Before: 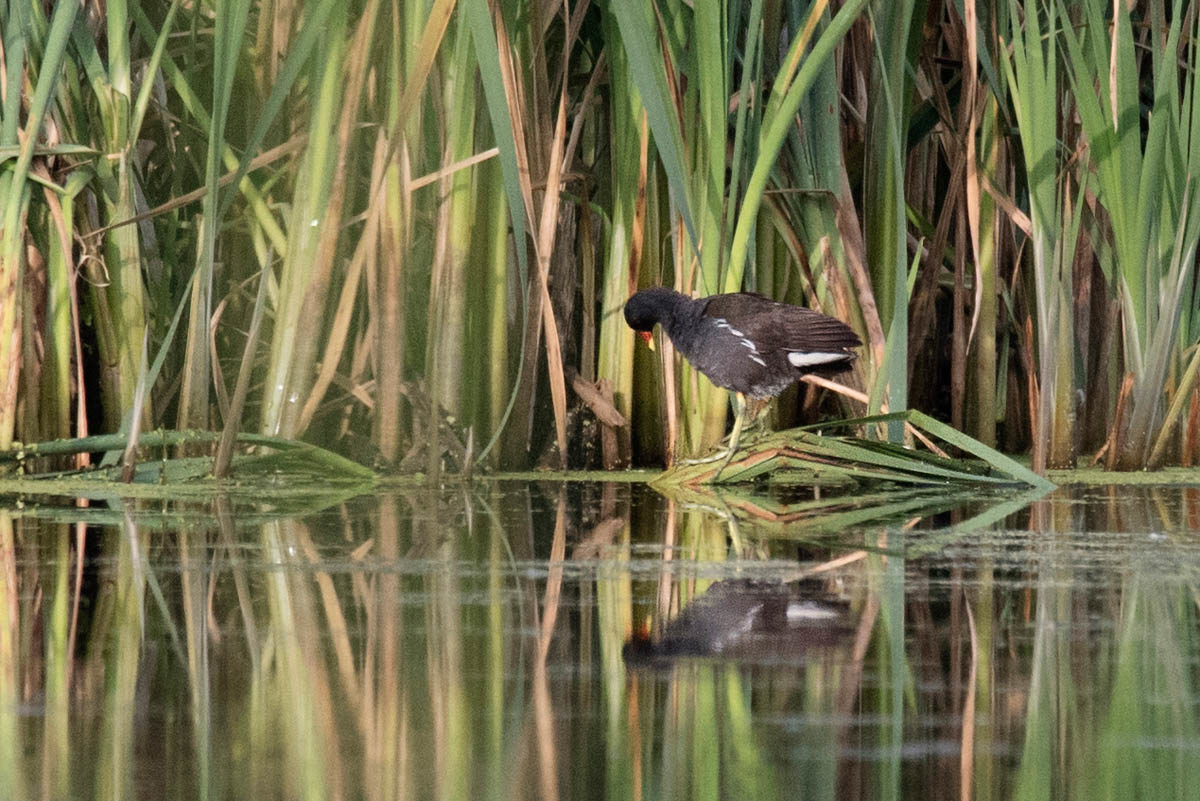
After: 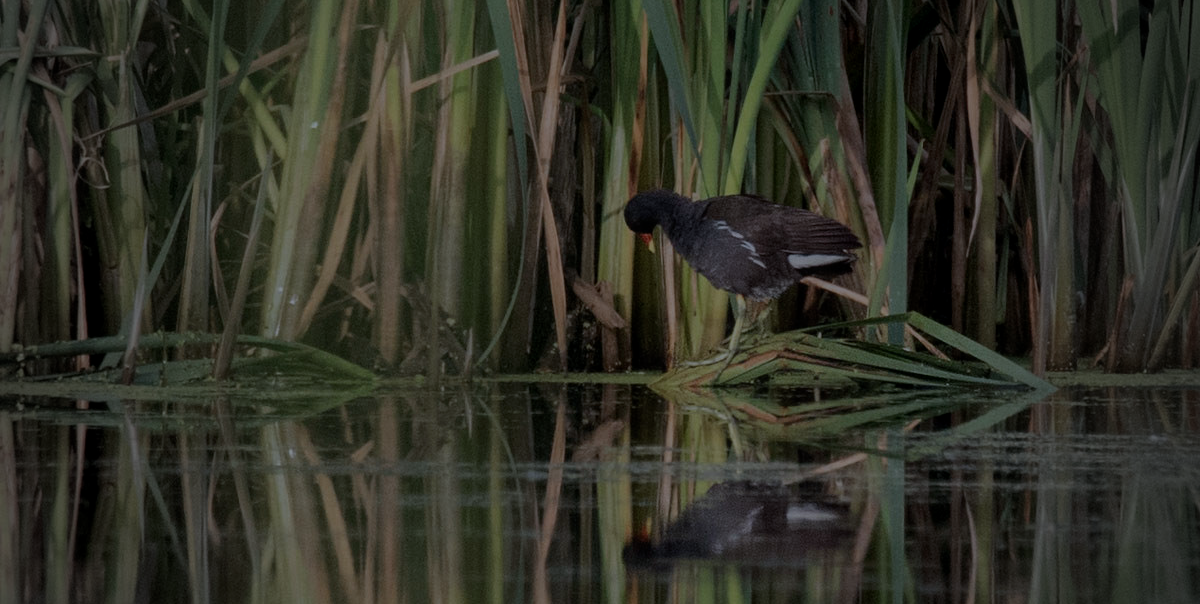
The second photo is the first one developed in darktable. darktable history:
color calibration: x 0.367, y 0.376, temperature 4378.36 K
exposure: exposure -2.077 EV, compensate highlight preservation false
contrast equalizer: y [[0.609, 0.611, 0.615, 0.613, 0.607, 0.603], [0.504, 0.498, 0.496, 0.499, 0.506, 0.516], [0 ×6], [0 ×6], [0 ×6]], mix -0.312
local contrast: on, module defaults
crop and rotate: top 12.335%, bottom 12.205%
vignetting: fall-off start 64.93%, width/height ratio 0.884
